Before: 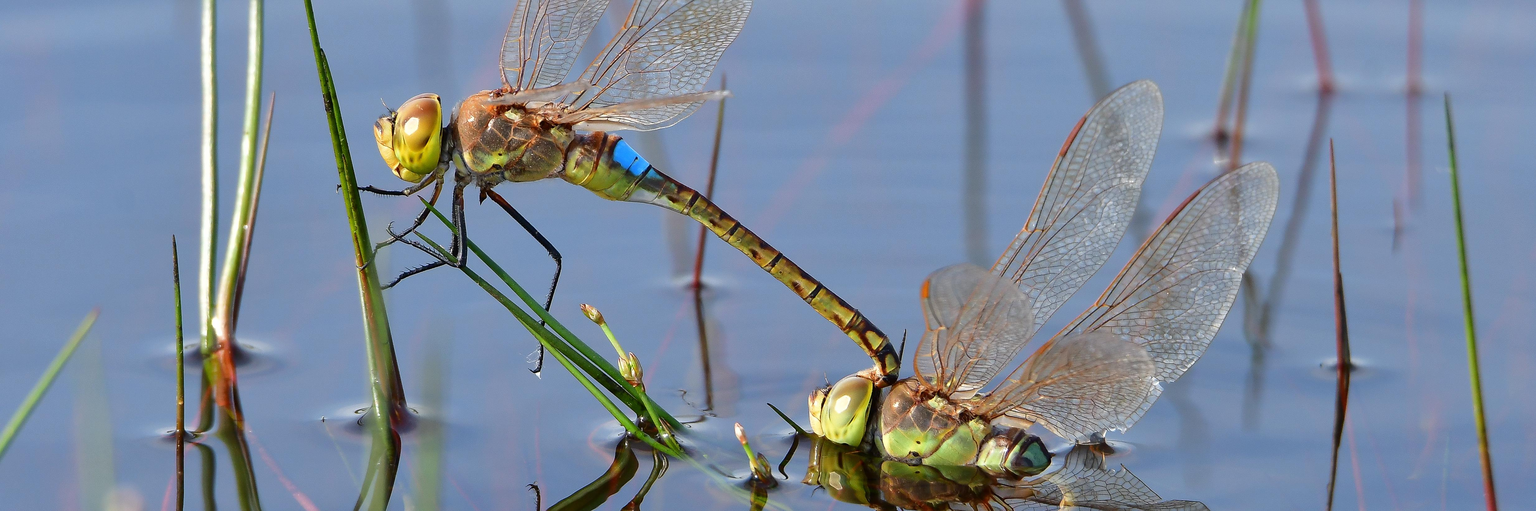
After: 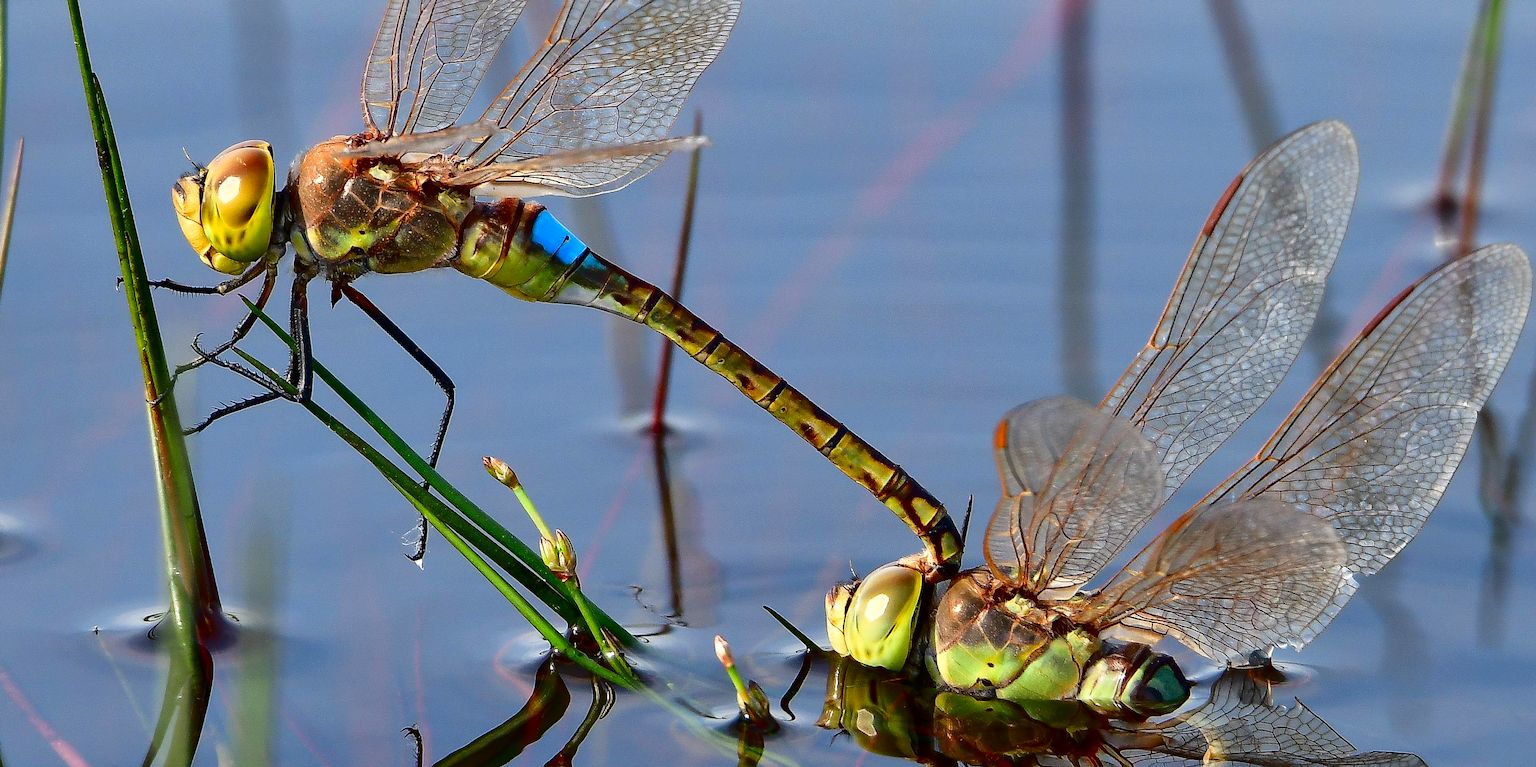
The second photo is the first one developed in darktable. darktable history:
contrast brightness saturation: contrast 0.21, brightness -0.11, saturation 0.21
white balance: red 1.009, blue 0.985
crop: left 16.899%, right 16.556%
